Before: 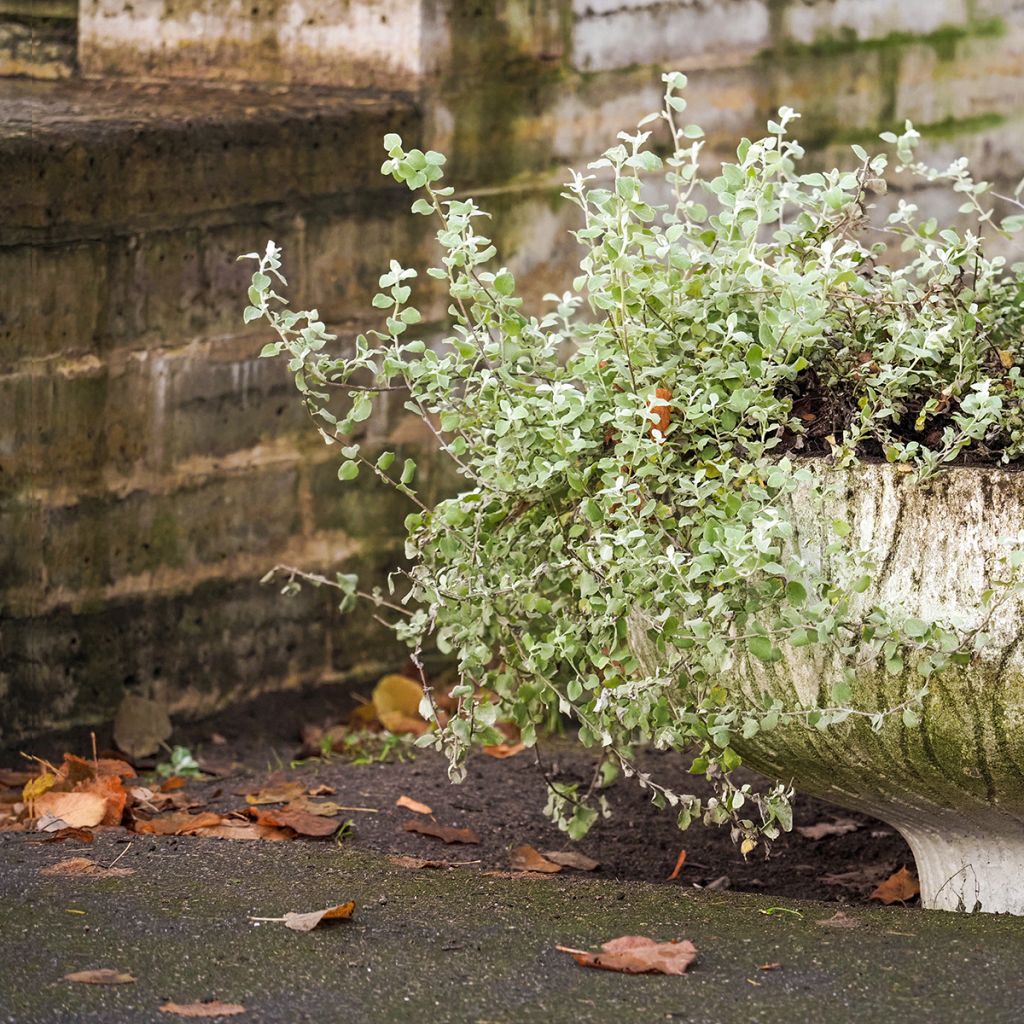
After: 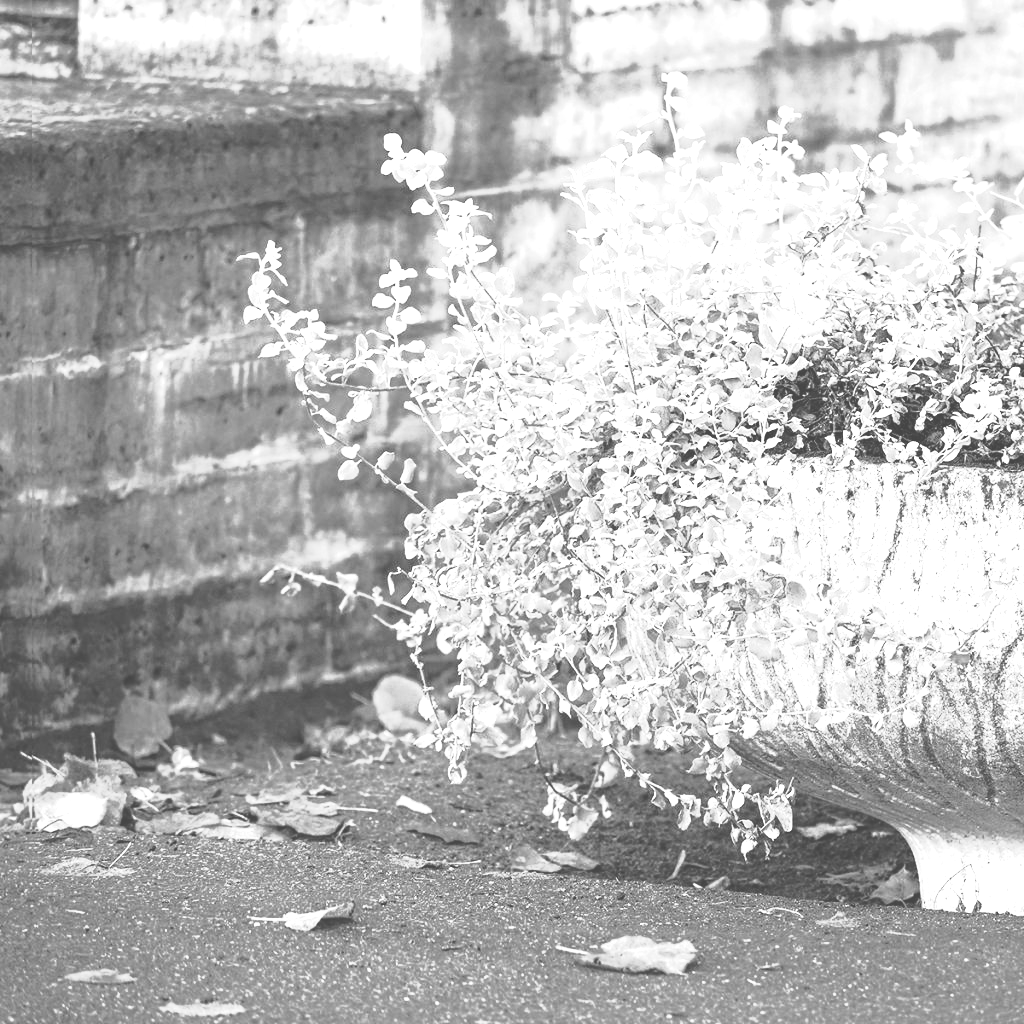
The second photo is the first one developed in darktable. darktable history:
exposure: black level correction -0.023, exposure 1.397 EV, compensate highlight preservation false
monochrome: on, module defaults
tone curve: curves: ch0 [(0, 0) (0.105, 0.068) (0.195, 0.162) (0.283, 0.283) (0.384, 0.404) (0.485, 0.531) (0.638, 0.681) (0.795, 0.879) (1, 0.977)]; ch1 [(0, 0) (0.161, 0.092) (0.35, 0.33) (0.379, 0.401) (0.456, 0.469) (0.498, 0.506) (0.521, 0.549) (0.58, 0.624) (0.635, 0.671) (1, 1)]; ch2 [(0, 0) (0.371, 0.362) (0.437, 0.437) (0.483, 0.484) (0.53, 0.515) (0.56, 0.58) (0.622, 0.606) (1, 1)], color space Lab, independent channels, preserve colors none
